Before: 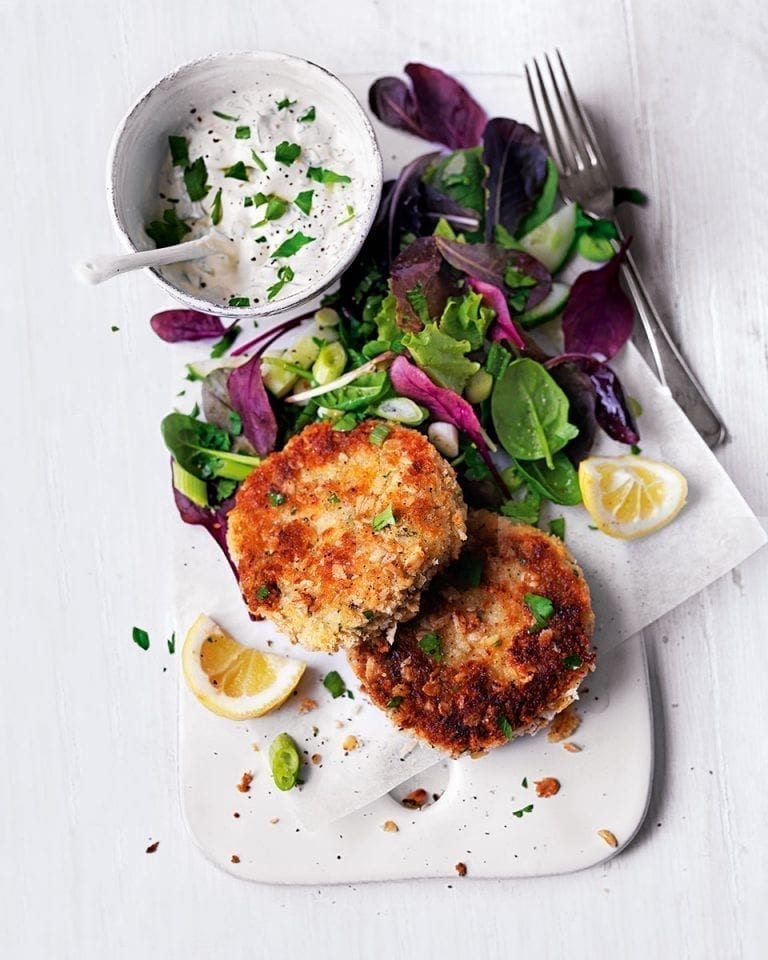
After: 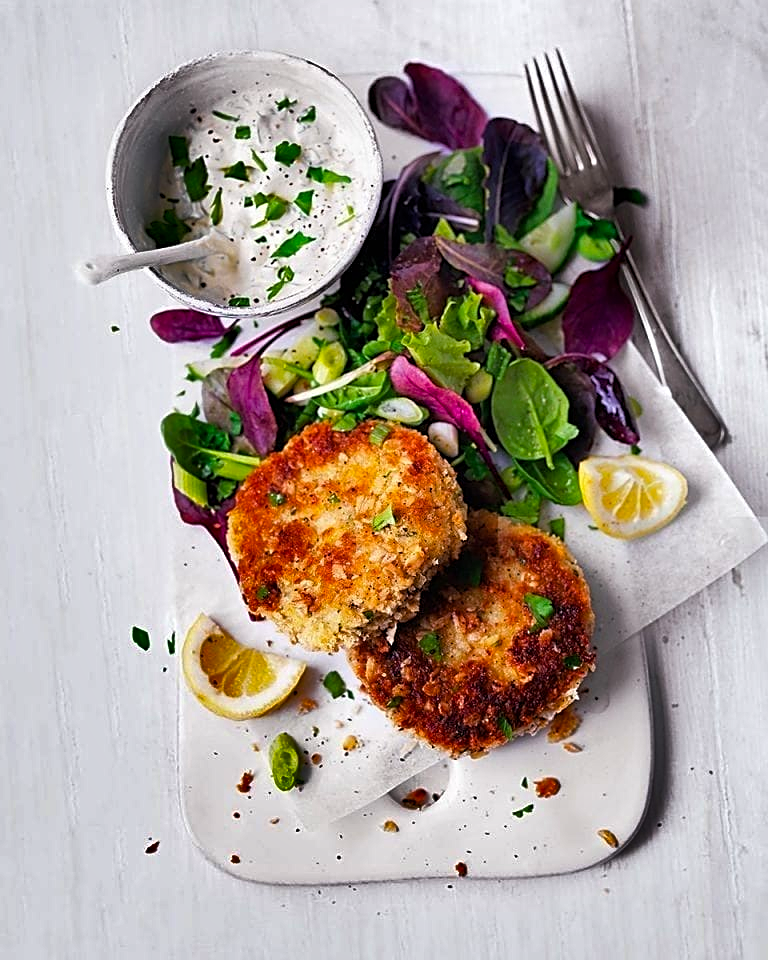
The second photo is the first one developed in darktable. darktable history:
color balance rgb: perceptual saturation grading › global saturation 19.906%, global vibrance 9.228%
sharpen: on, module defaults
shadows and highlights: shadows 74.96, highlights -61.15, soften with gaussian
